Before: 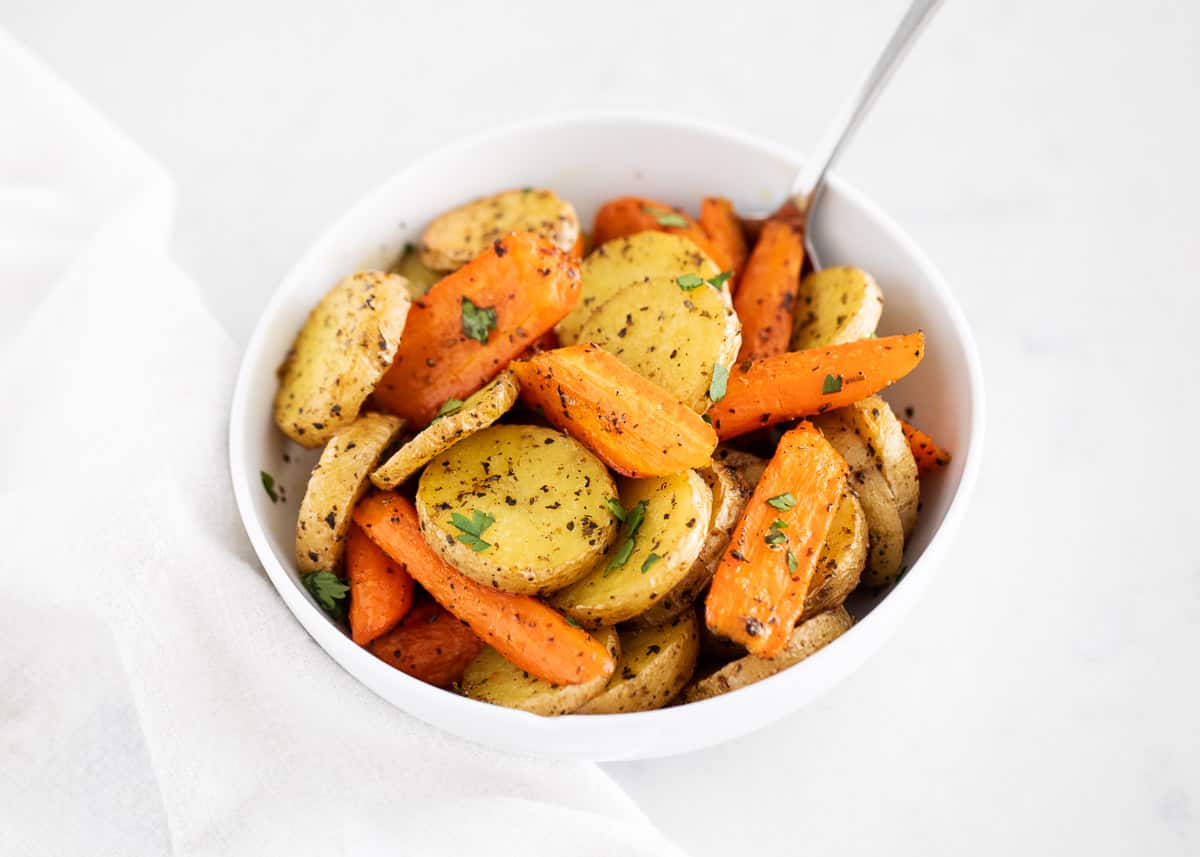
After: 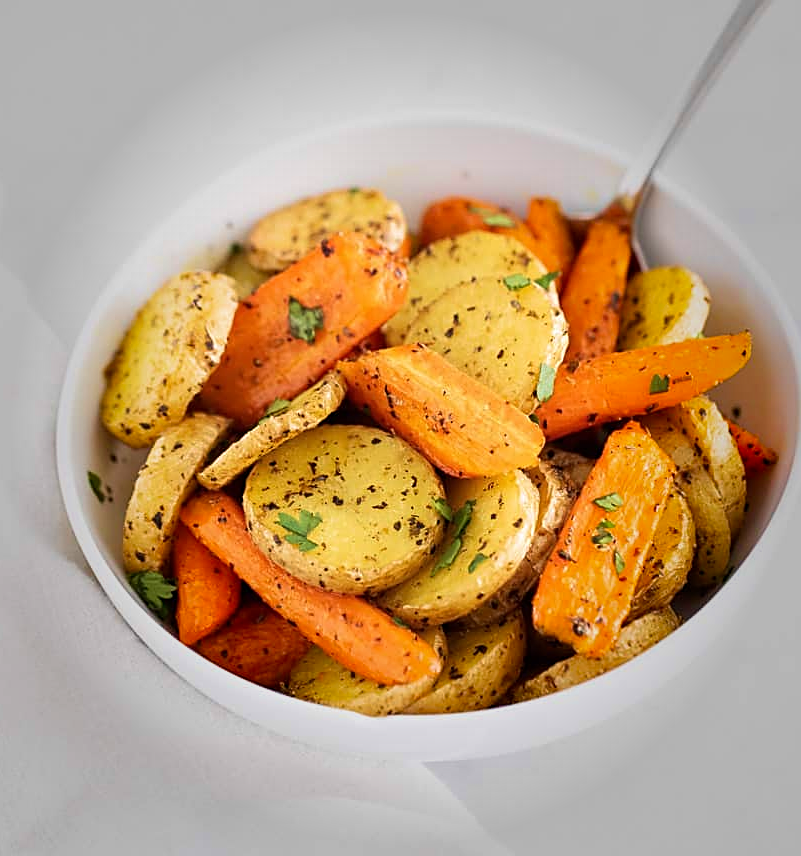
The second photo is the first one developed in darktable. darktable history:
velvia: on, module defaults
crop and rotate: left 14.455%, right 18.781%
sharpen: on, module defaults
vignetting: fall-off start 47.61%, saturation 0.371, automatic ratio true, width/height ratio 1.29, unbound false
